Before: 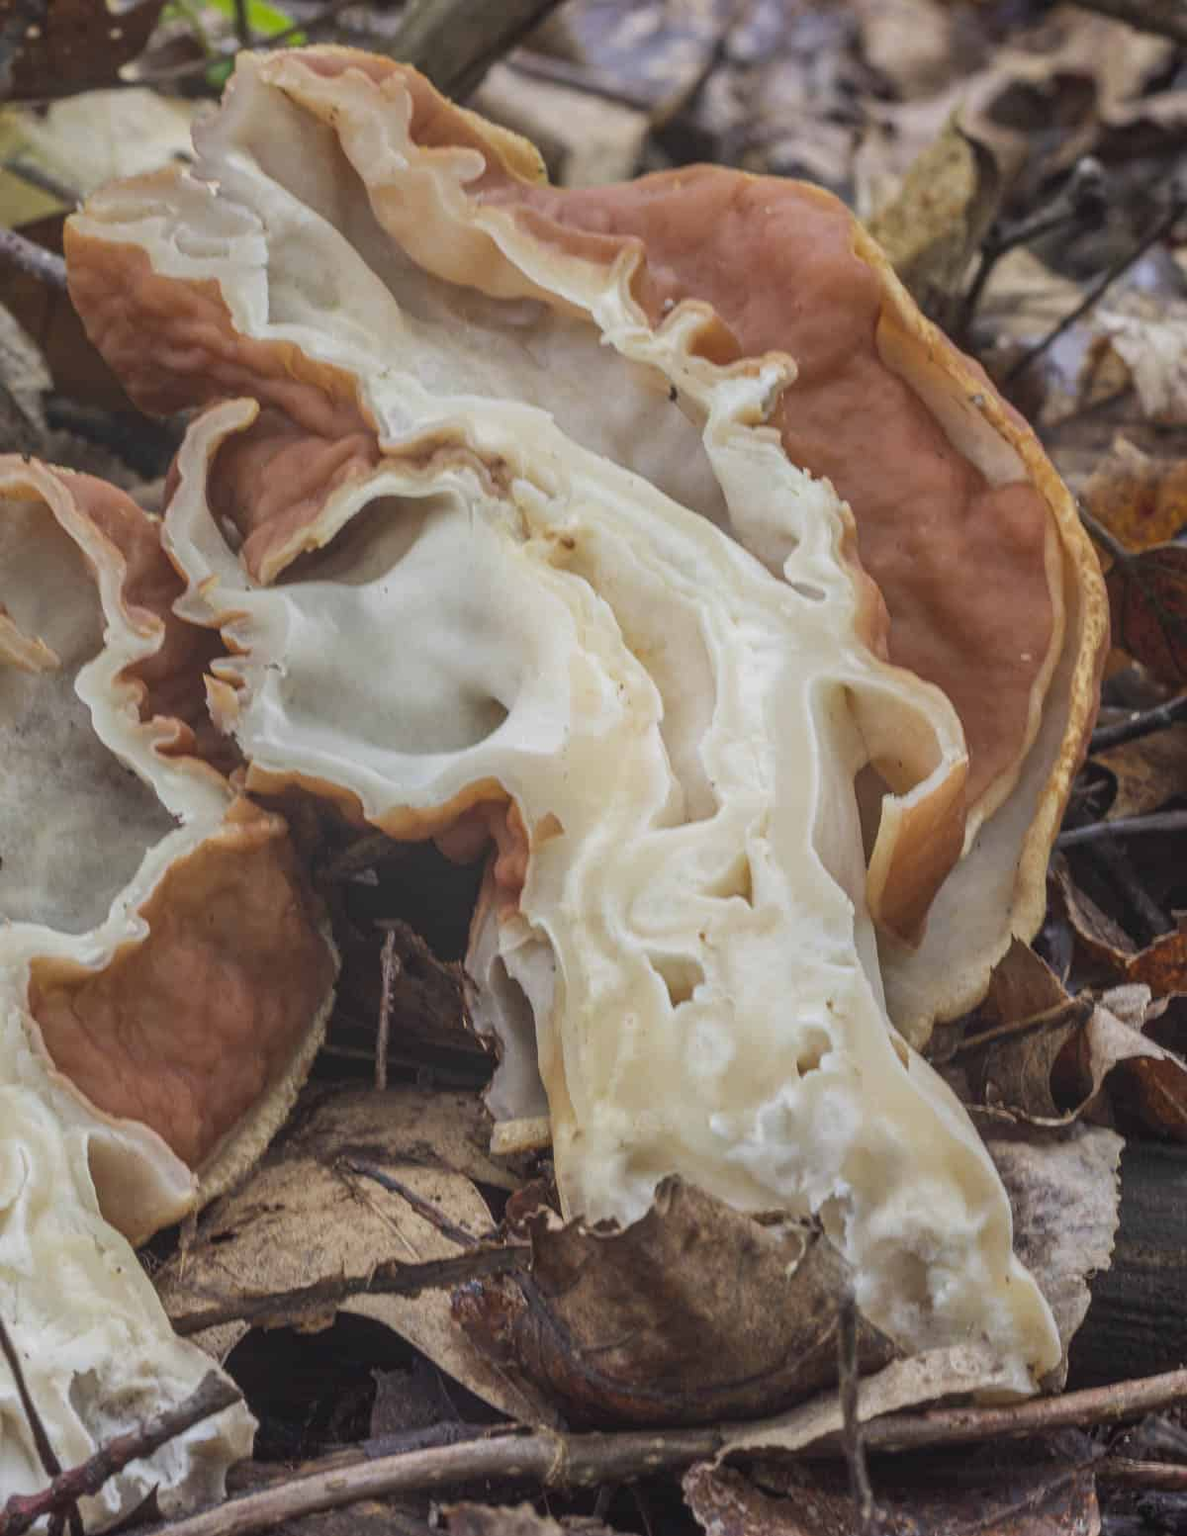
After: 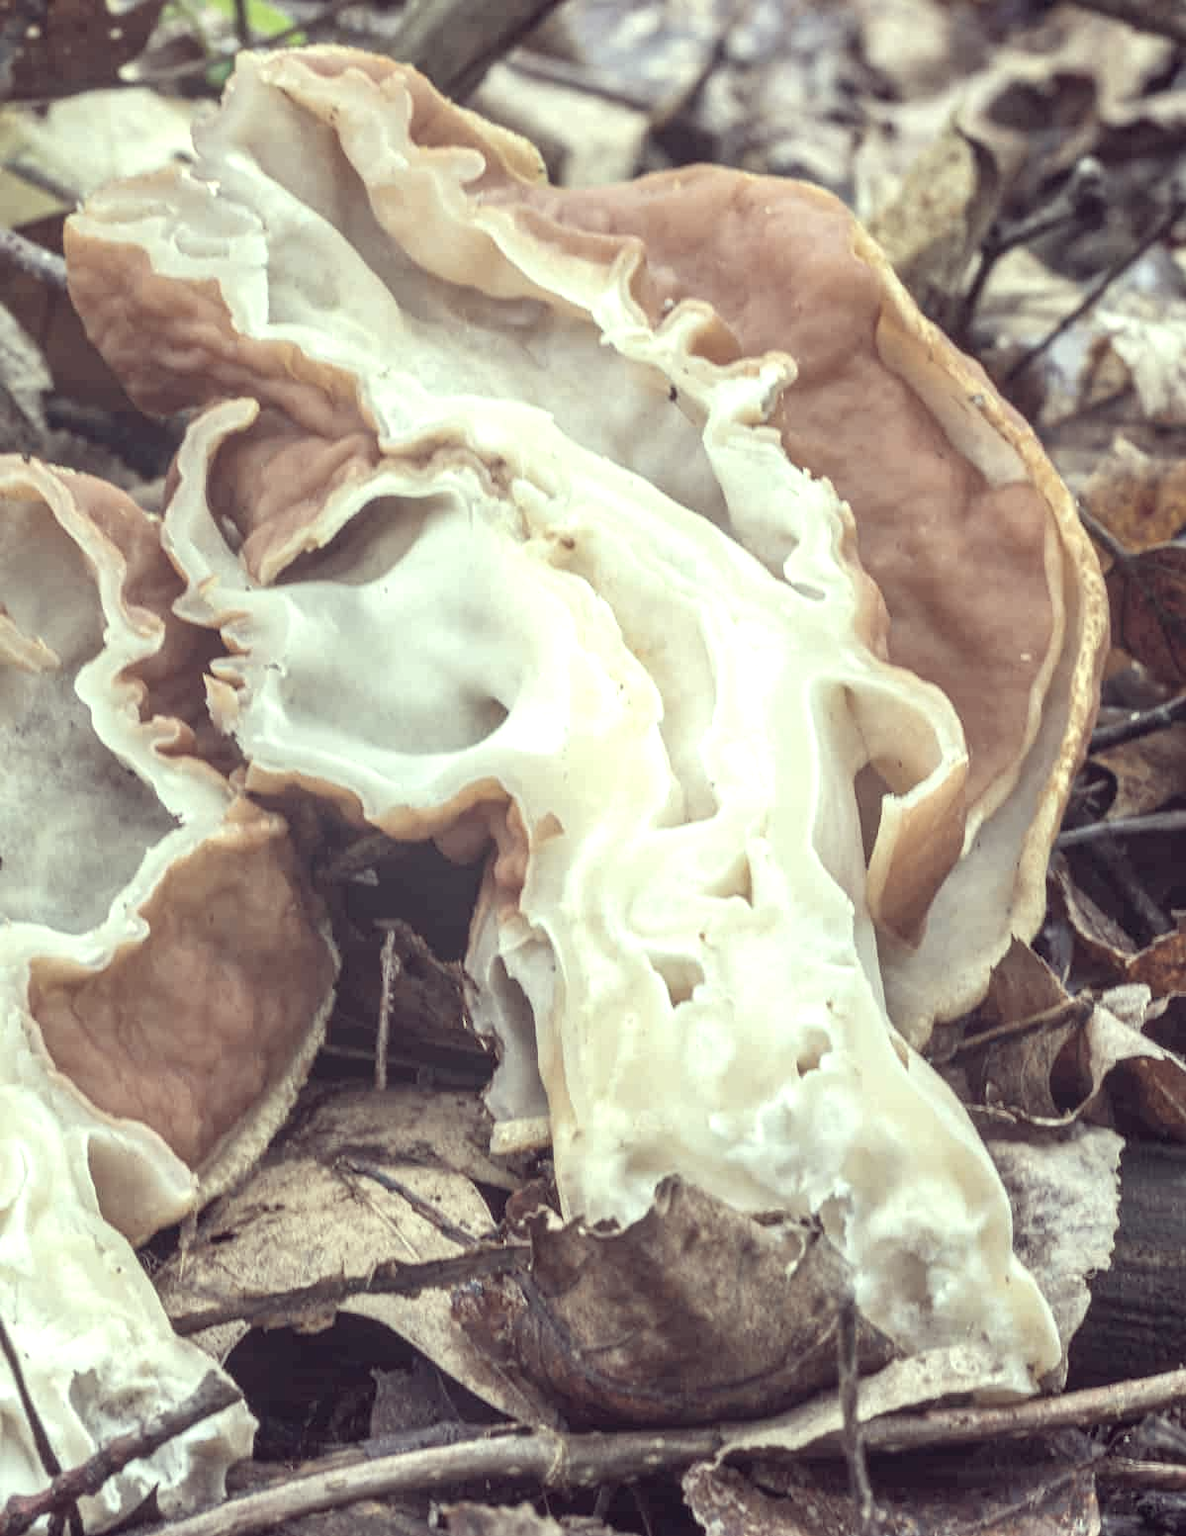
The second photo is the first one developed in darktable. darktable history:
color correction: highlights a* -20.36, highlights b* 20.46, shadows a* 19.38, shadows b* -20.11, saturation 0.442
exposure: black level correction 0, exposure 0.95 EV, compensate highlight preservation false
